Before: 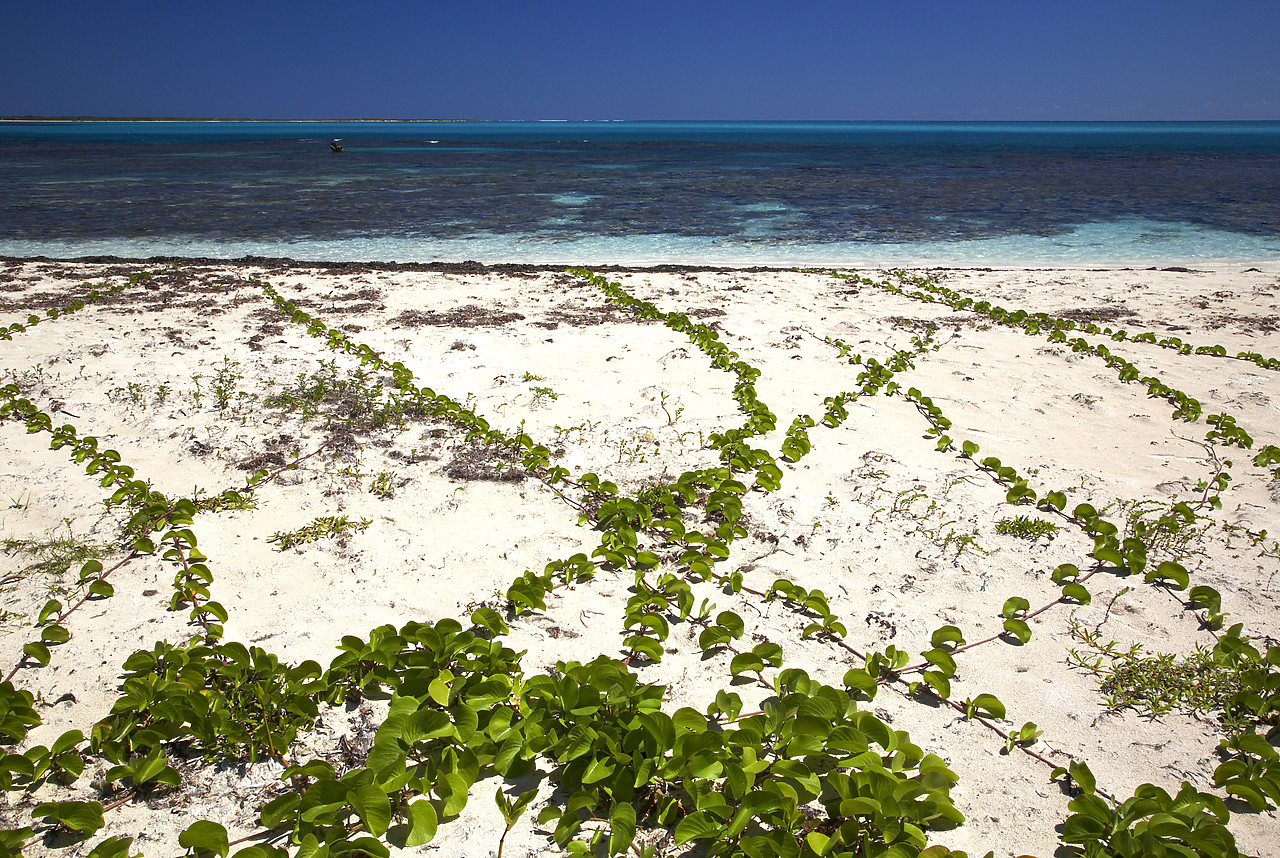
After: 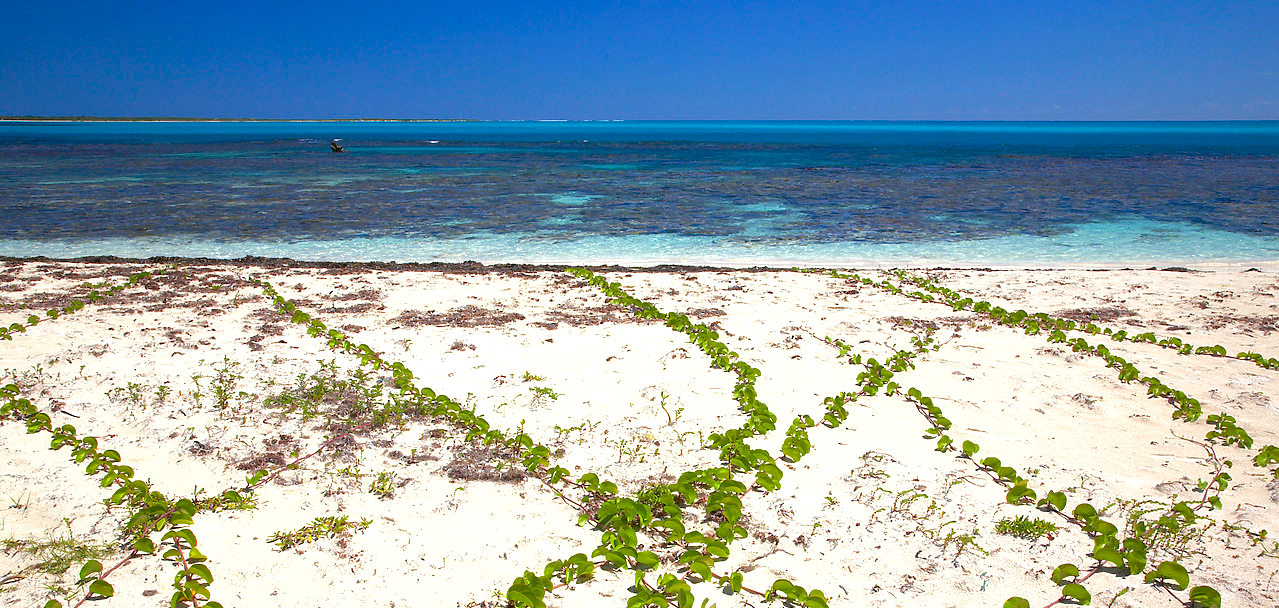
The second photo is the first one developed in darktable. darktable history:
levels: levels [0, 0.445, 1]
crop: right 0.001%, bottom 29.096%
exposure: exposure 0.203 EV, compensate highlight preservation false
shadows and highlights: shadows 8.41, white point adjustment 0.901, highlights -38.73
